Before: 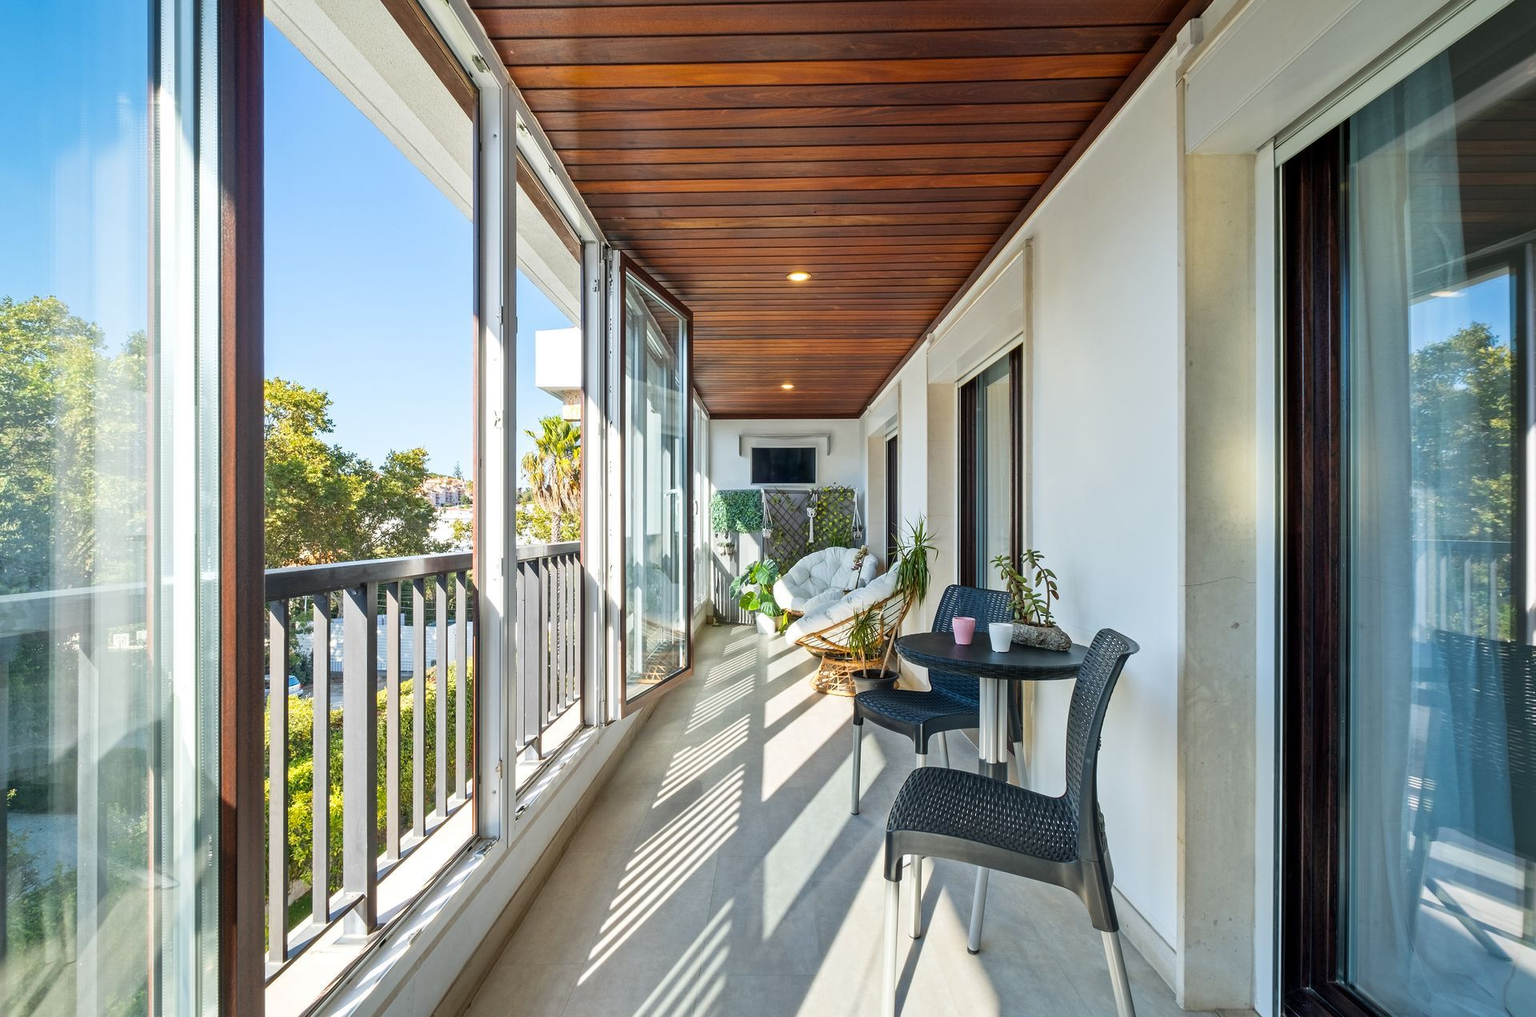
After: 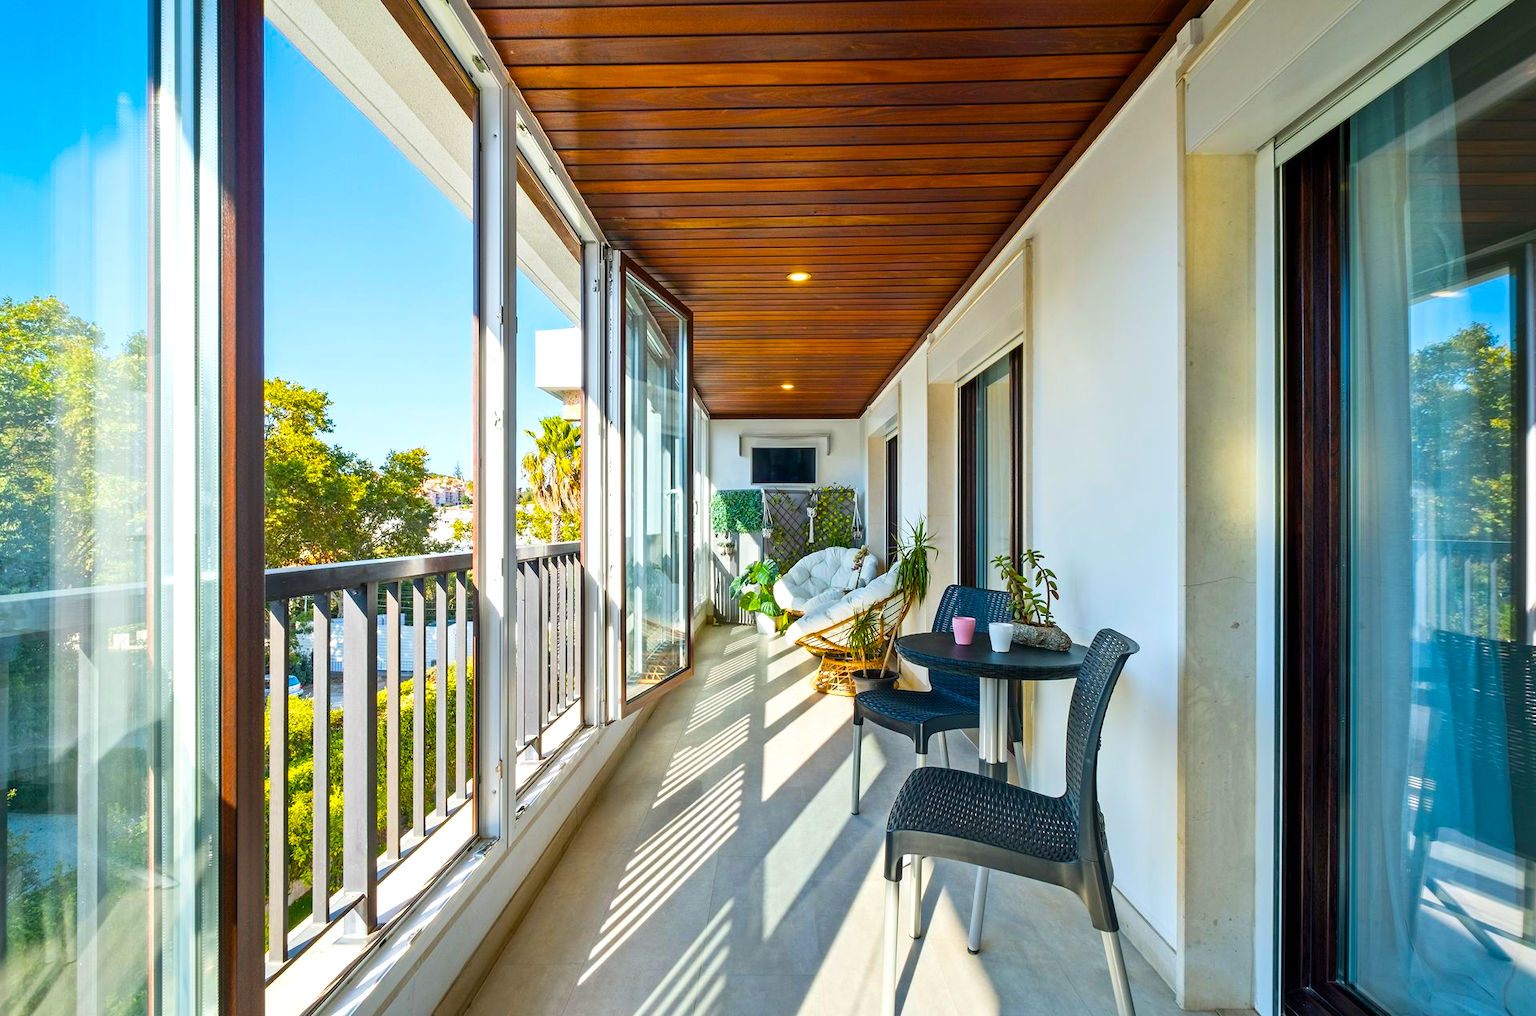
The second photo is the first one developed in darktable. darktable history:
color balance rgb: shadows lift › luminance -9.919%, shadows lift › chroma 0.757%, shadows lift › hue 115.26°, highlights gain › luminance 14.822%, linear chroma grading › global chroma 6.107%, perceptual saturation grading › global saturation 42.97%, global vibrance 21.534%
exposure: exposure -0.053 EV, compensate highlight preservation false
